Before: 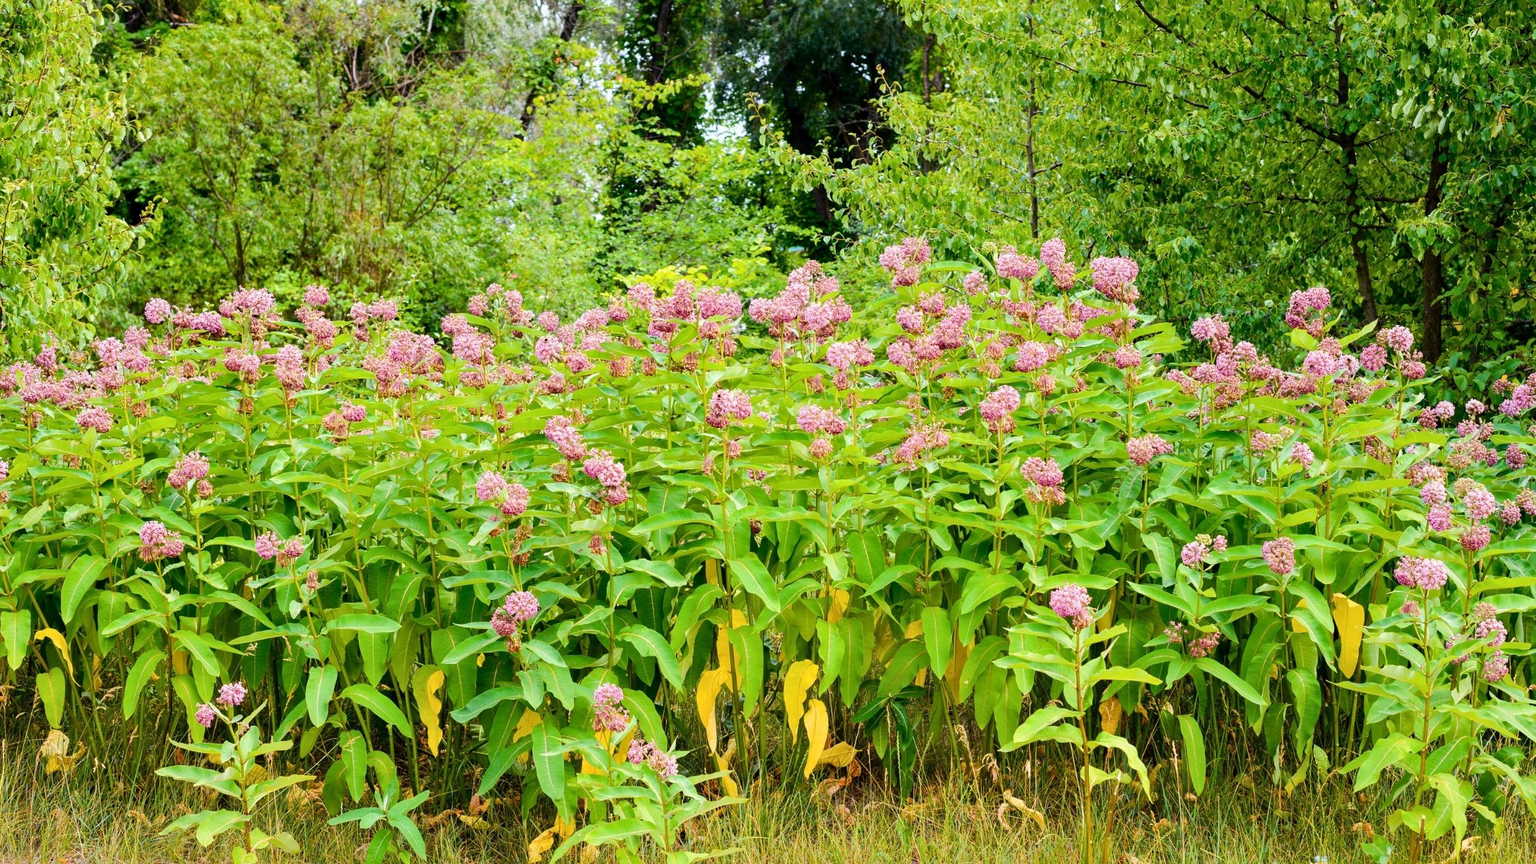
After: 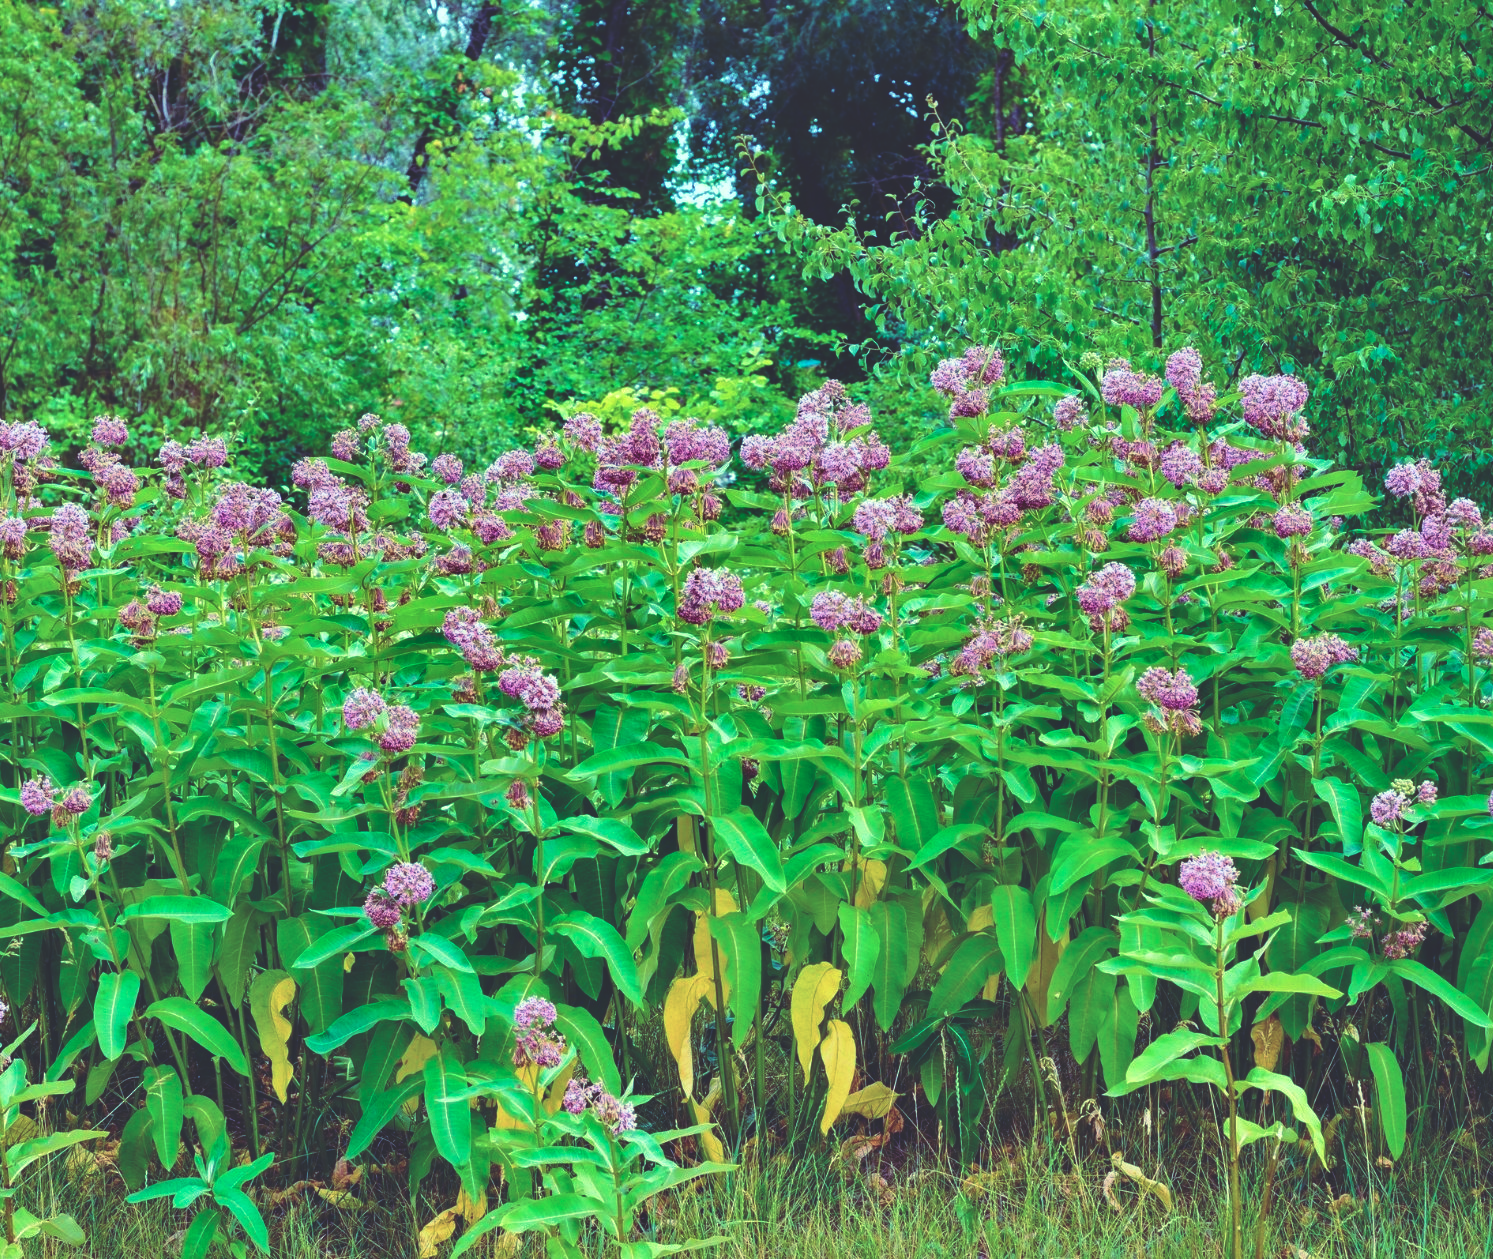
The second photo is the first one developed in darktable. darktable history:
velvia: on, module defaults
rgb curve: curves: ch0 [(0, 0.186) (0.314, 0.284) (0.576, 0.466) (0.805, 0.691) (0.936, 0.886)]; ch1 [(0, 0.186) (0.314, 0.284) (0.581, 0.534) (0.771, 0.746) (0.936, 0.958)]; ch2 [(0, 0.216) (0.275, 0.39) (1, 1)], mode RGB, independent channels, compensate middle gray true, preserve colors none
shadows and highlights: radius 108.52, shadows 44.07, highlights -67.8, low approximation 0.01, soften with gaussian
crop and rotate: left 15.754%, right 17.579%
